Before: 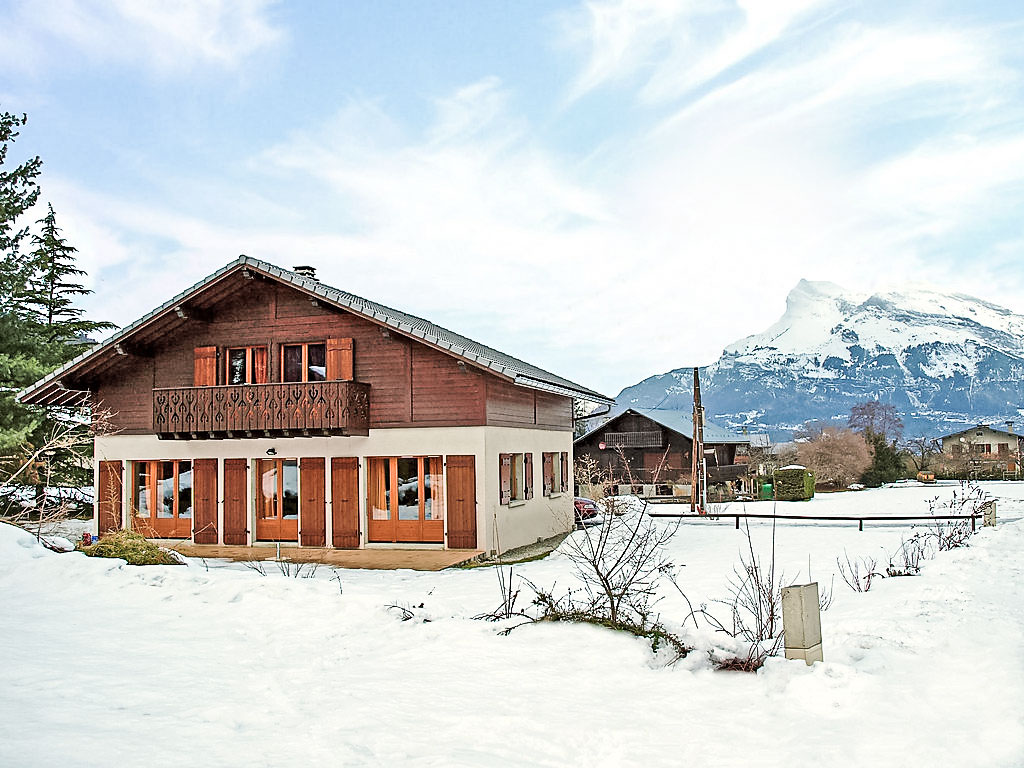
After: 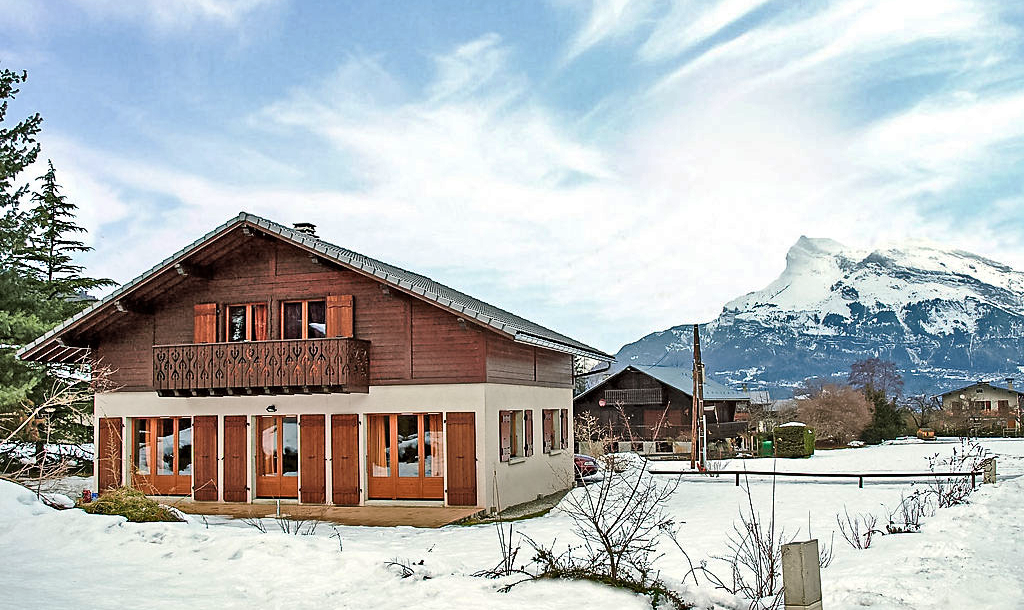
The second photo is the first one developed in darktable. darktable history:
base curve: curves: ch0 [(0, 0) (0.74, 0.67) (1, 1)], preserve colors none
crop and rotate: top 5.664%, bottom 14.847%
shadows and highlights: soften with gaussian
